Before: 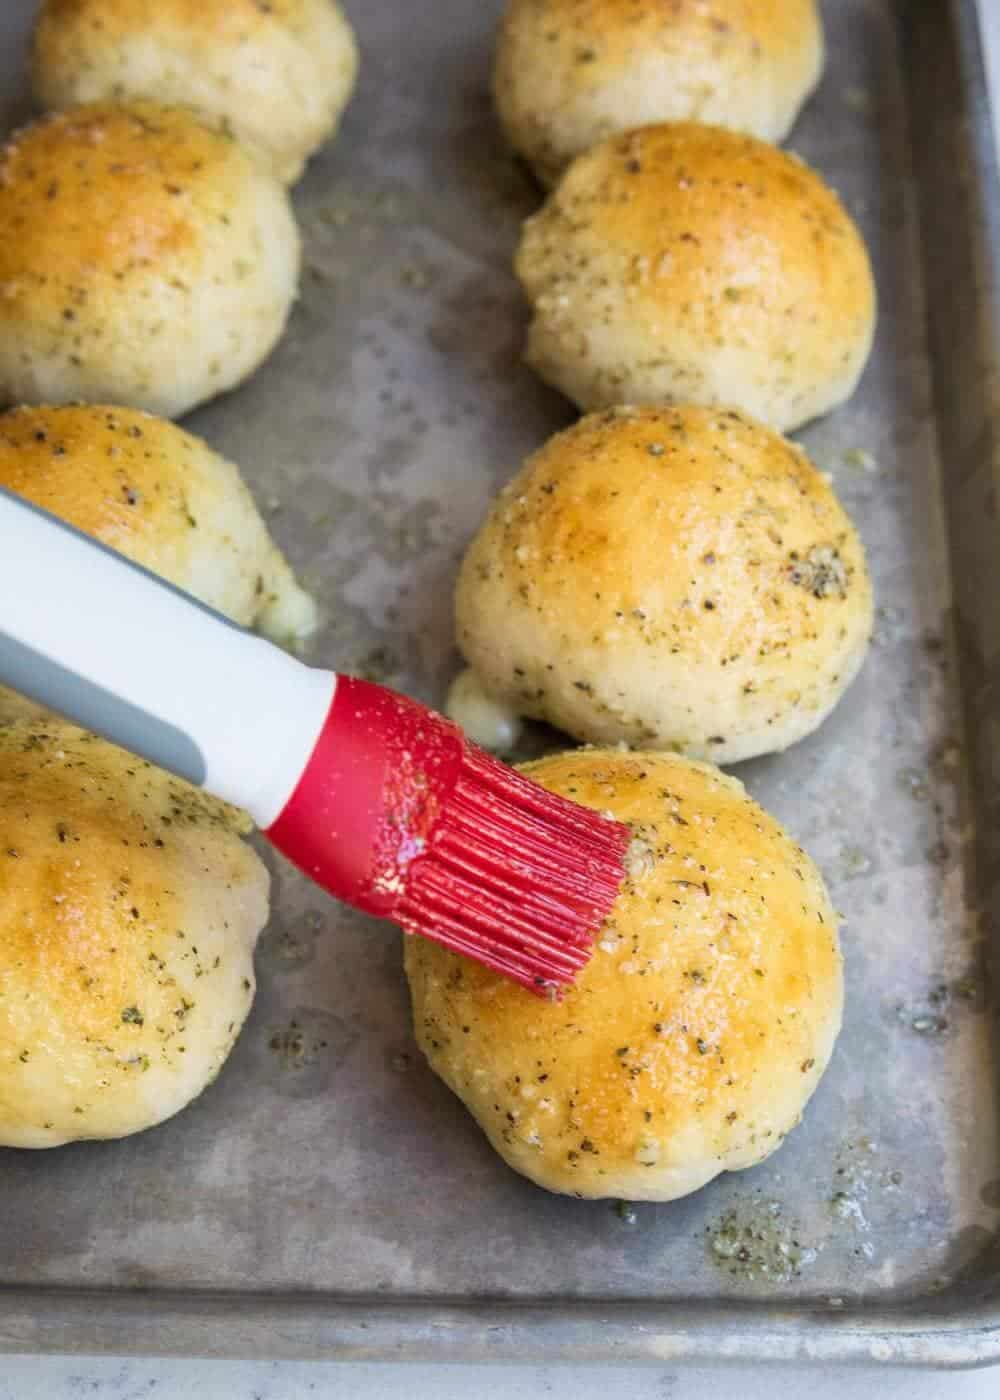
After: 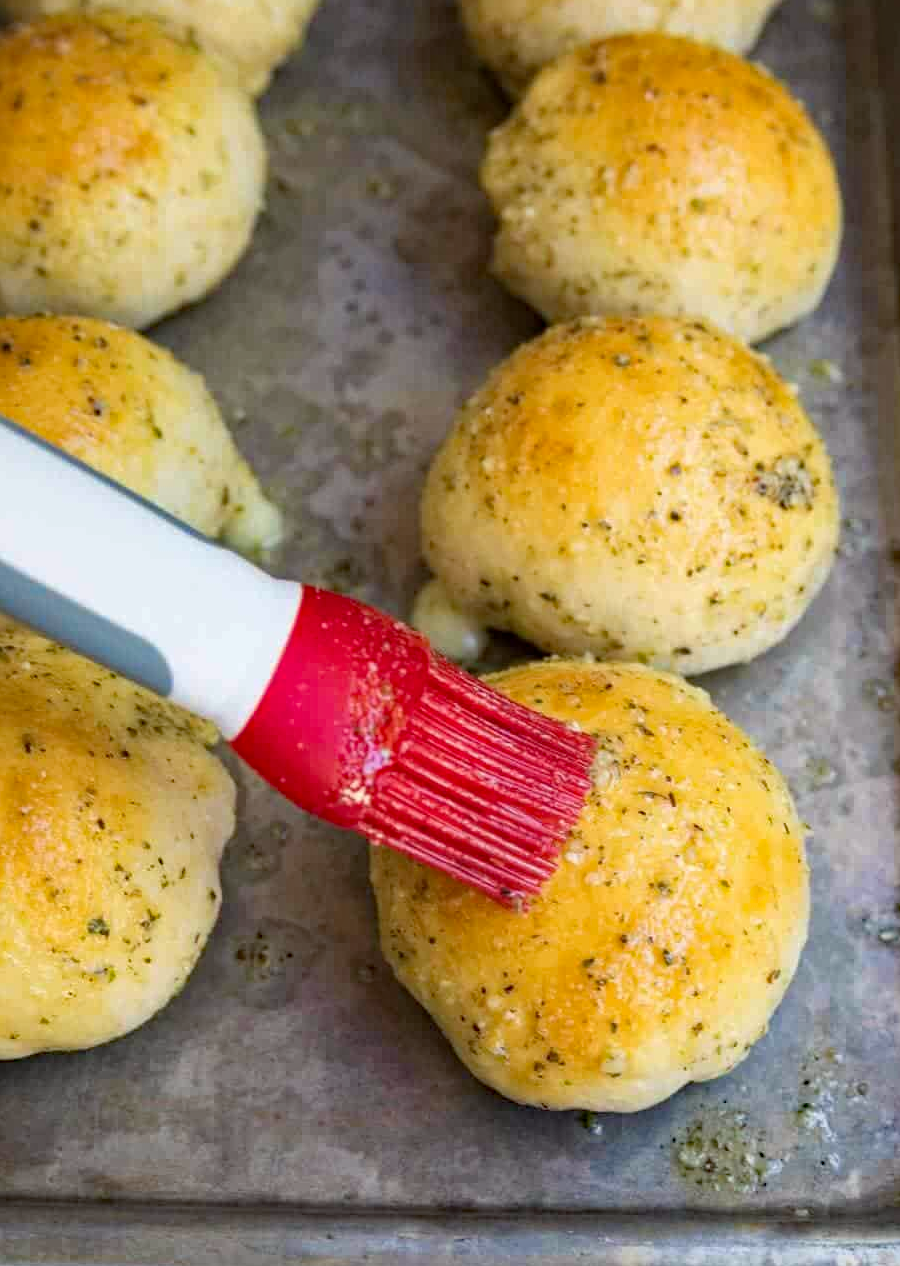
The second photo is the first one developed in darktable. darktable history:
crop: left 3.422%, top 6.399%, right 6.452%, bottom 3.172%
haze removal: strength 0.43, compatibility mode true, adaptive false
